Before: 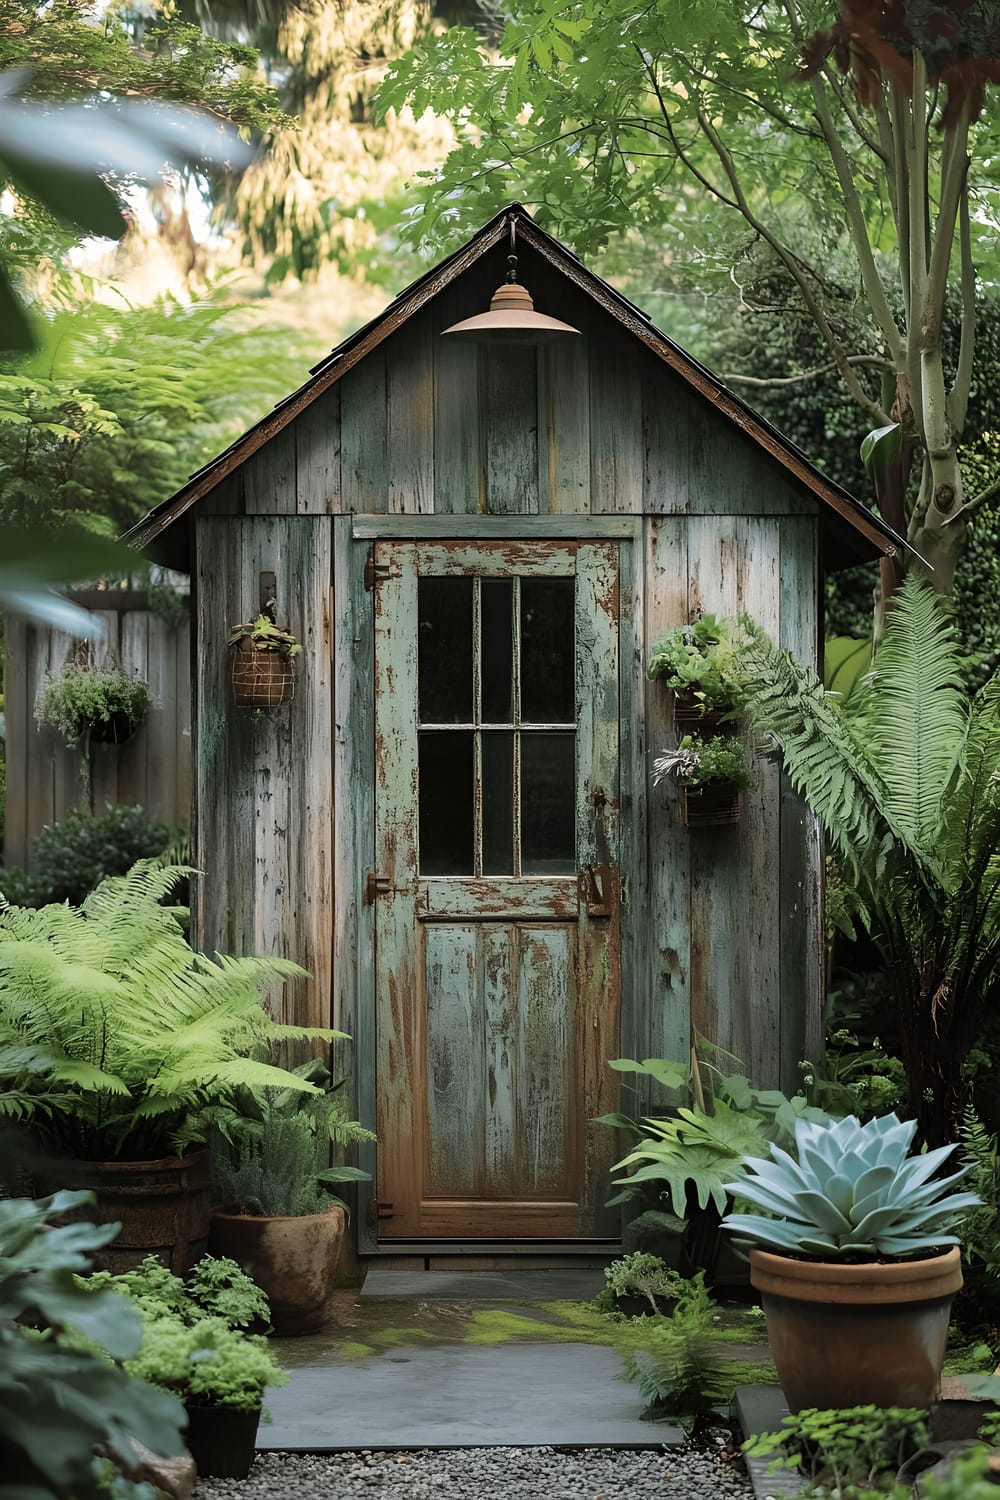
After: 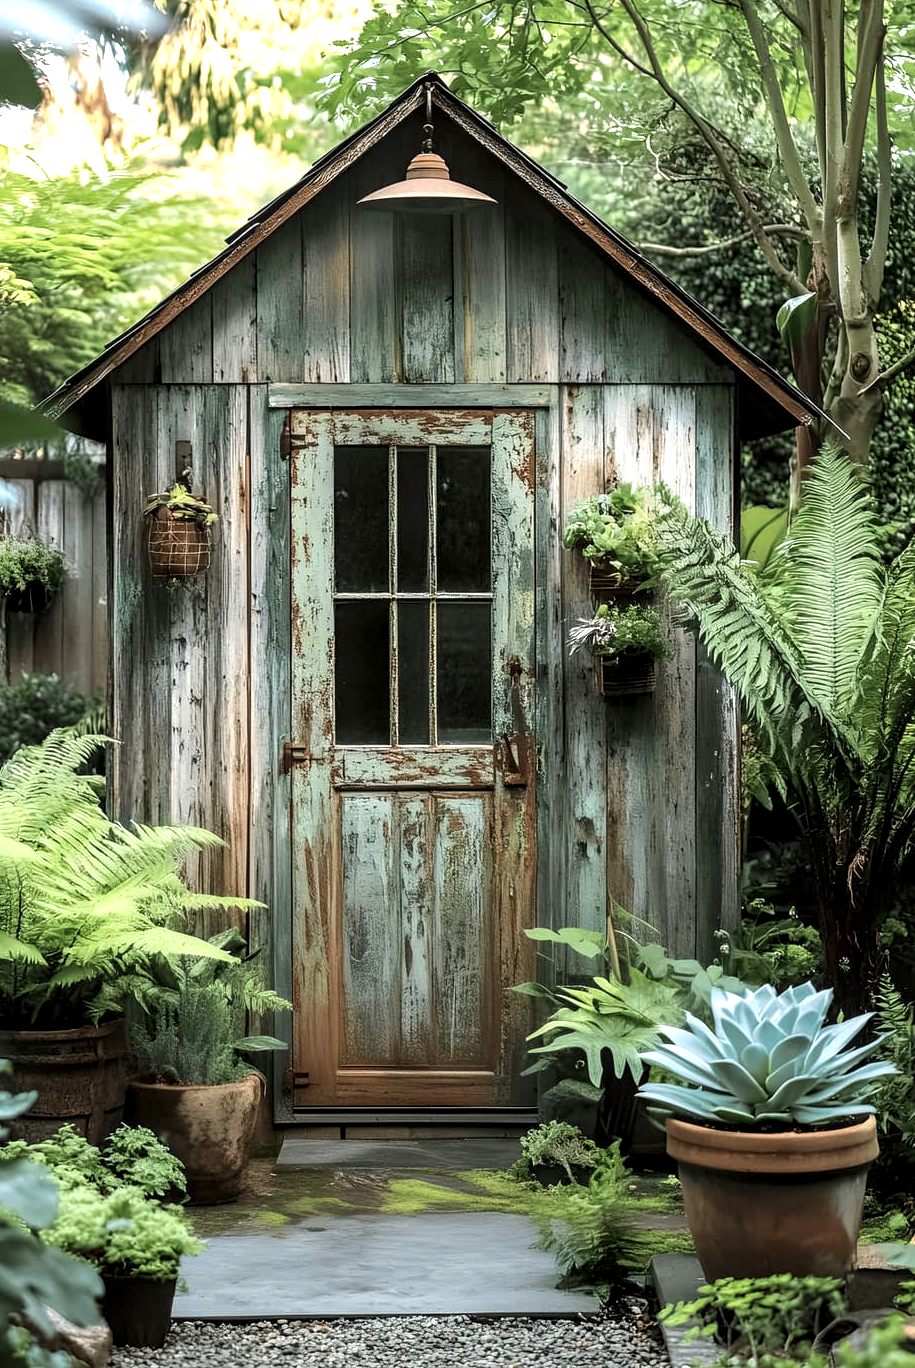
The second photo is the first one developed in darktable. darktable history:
exposure: black level correction 0, exposure 0.693 EV, compensate highlight preservation false
crop and rotate: left 8.427%, top 8.78%
local contrast: detail 144%
